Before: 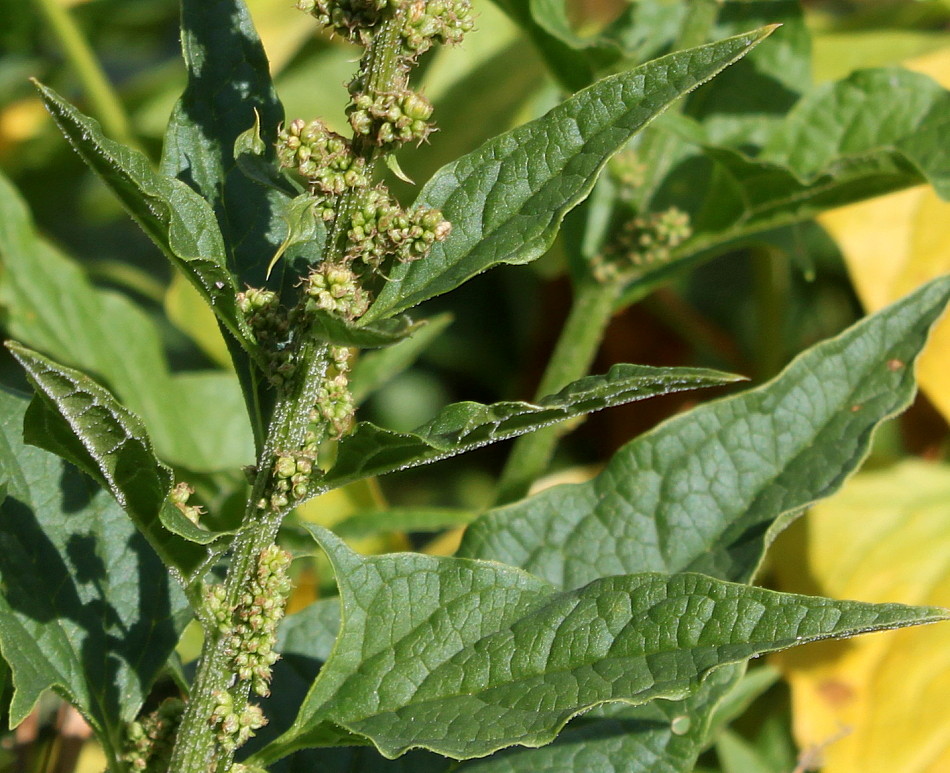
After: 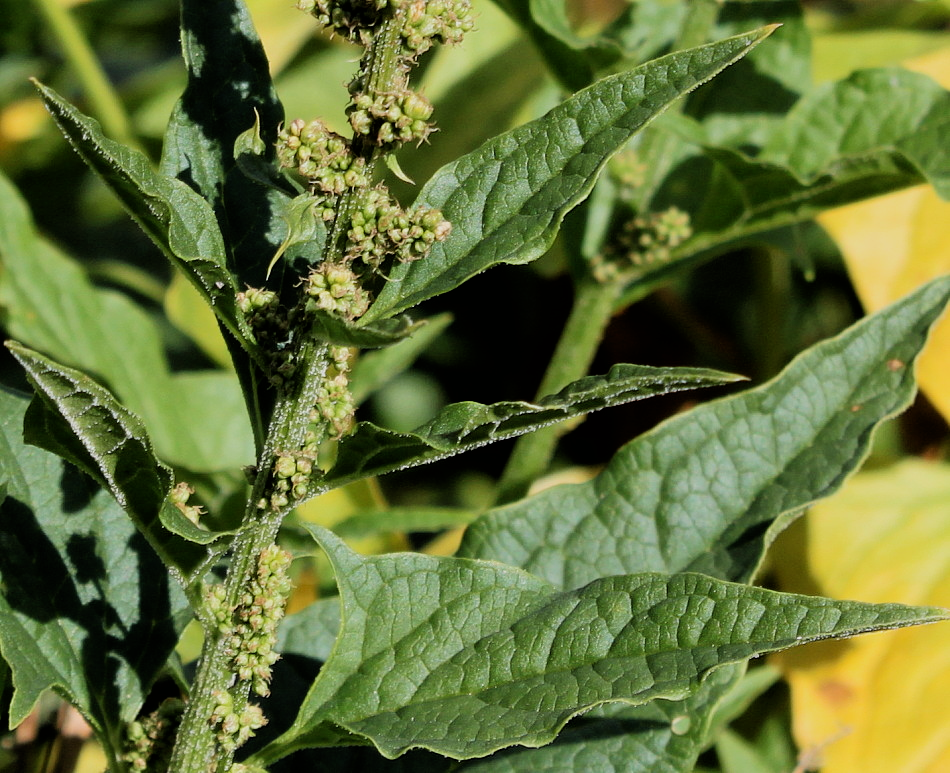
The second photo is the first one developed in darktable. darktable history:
filmic rgb: black relative exposure -5.08 EV, white relative exposure 3.98 EV, hardness 2.9, contrast 1.298, highlights saturation mix -9.9%
